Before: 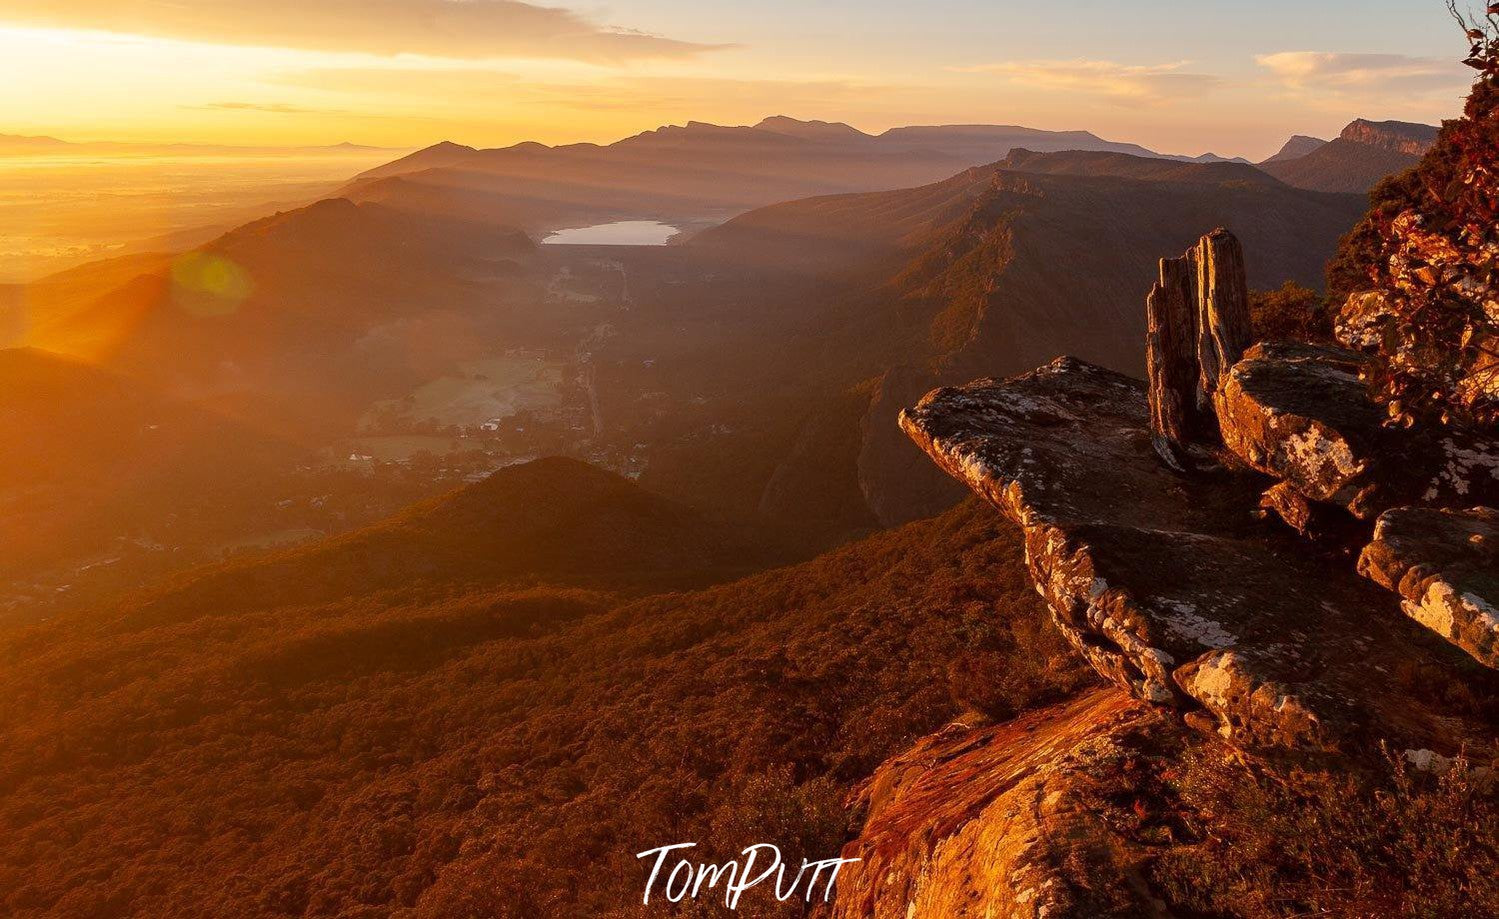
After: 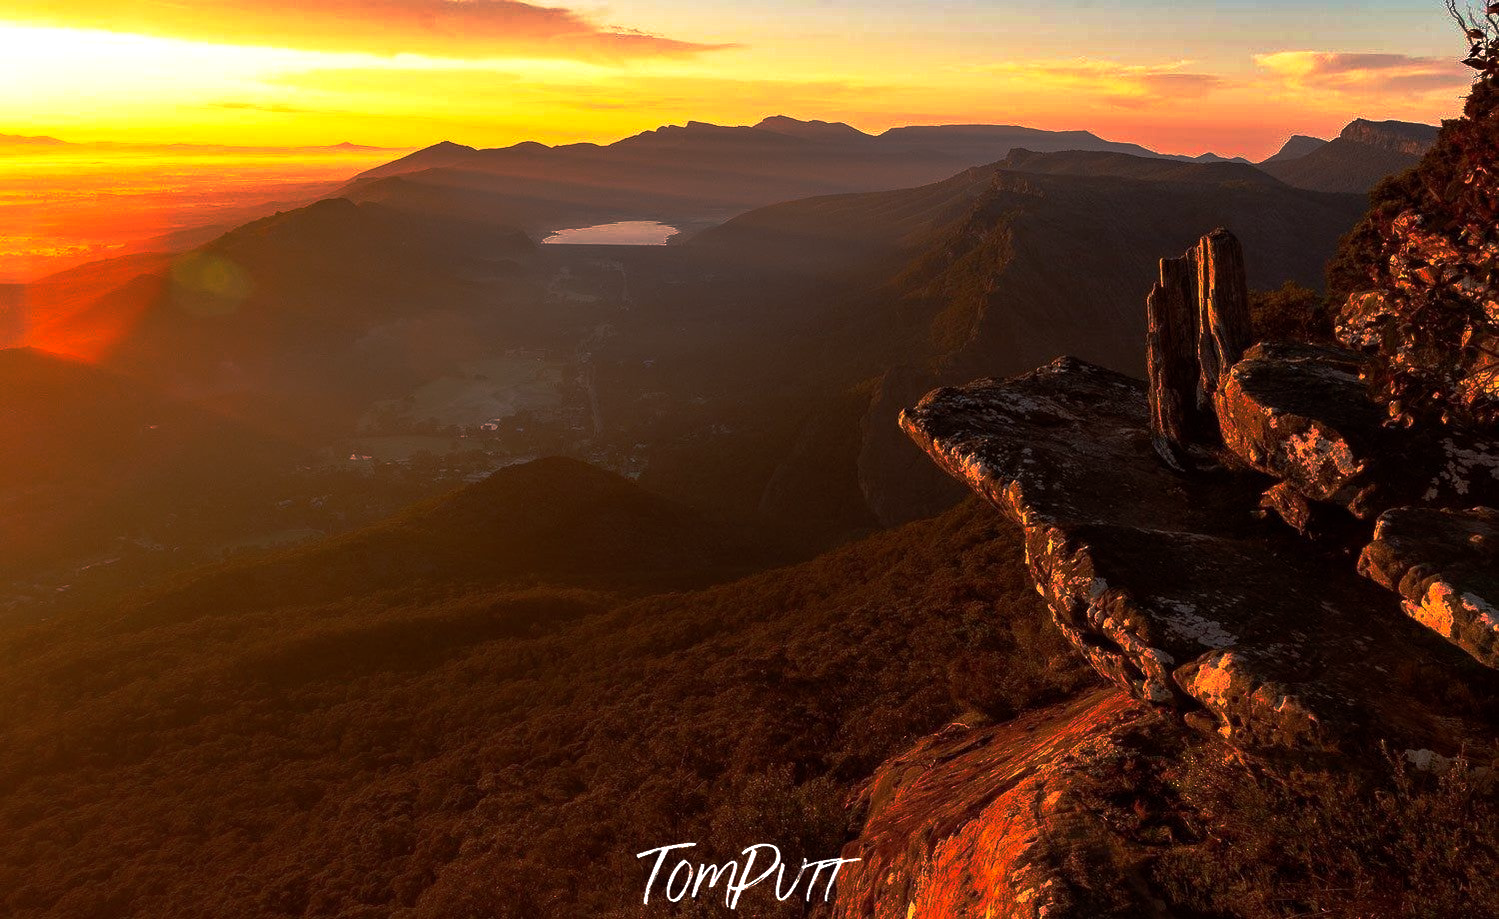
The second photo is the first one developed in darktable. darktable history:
tone equalizer: -8 EV -0.391 EV, -7 EV -0.375 EV, -6 EV -0.328 EV, -5 EV -0.217 EV, -3 EV 0.191 EV, -2 EV 0.358 EV, -1 EV 0.394 EV, +0 EV 0.39 EV
base curve: curves: ch0 [(0, 0) (0.564, 0.291) (0.802, 0.731) (1, 1)], preserve colors none
